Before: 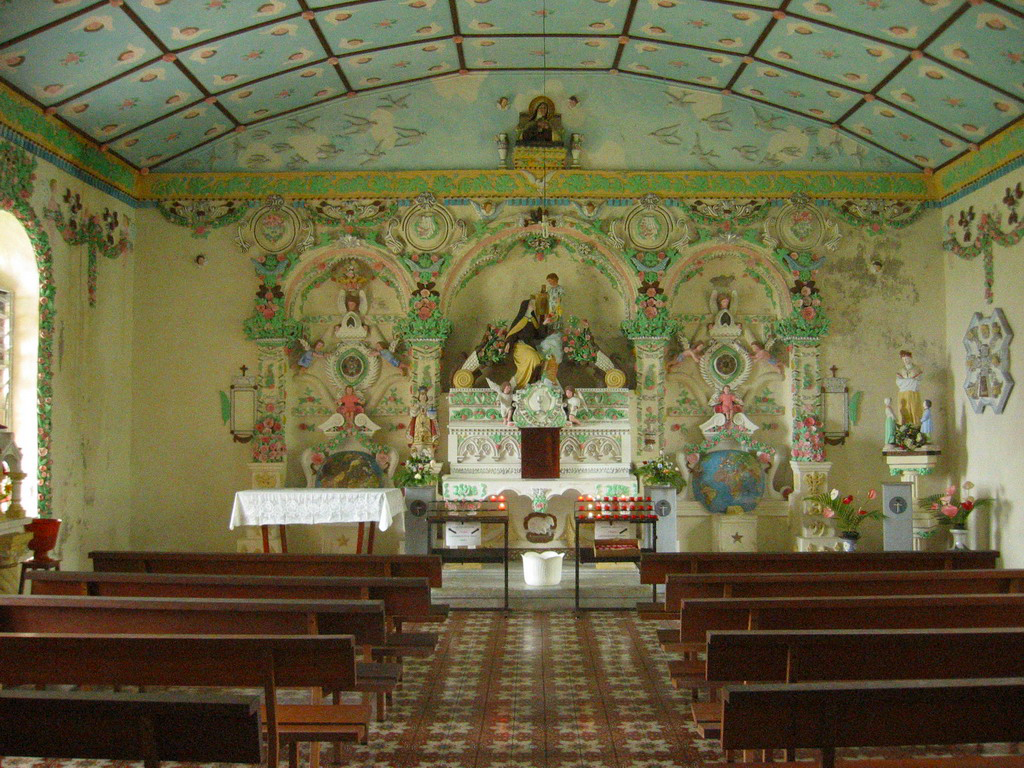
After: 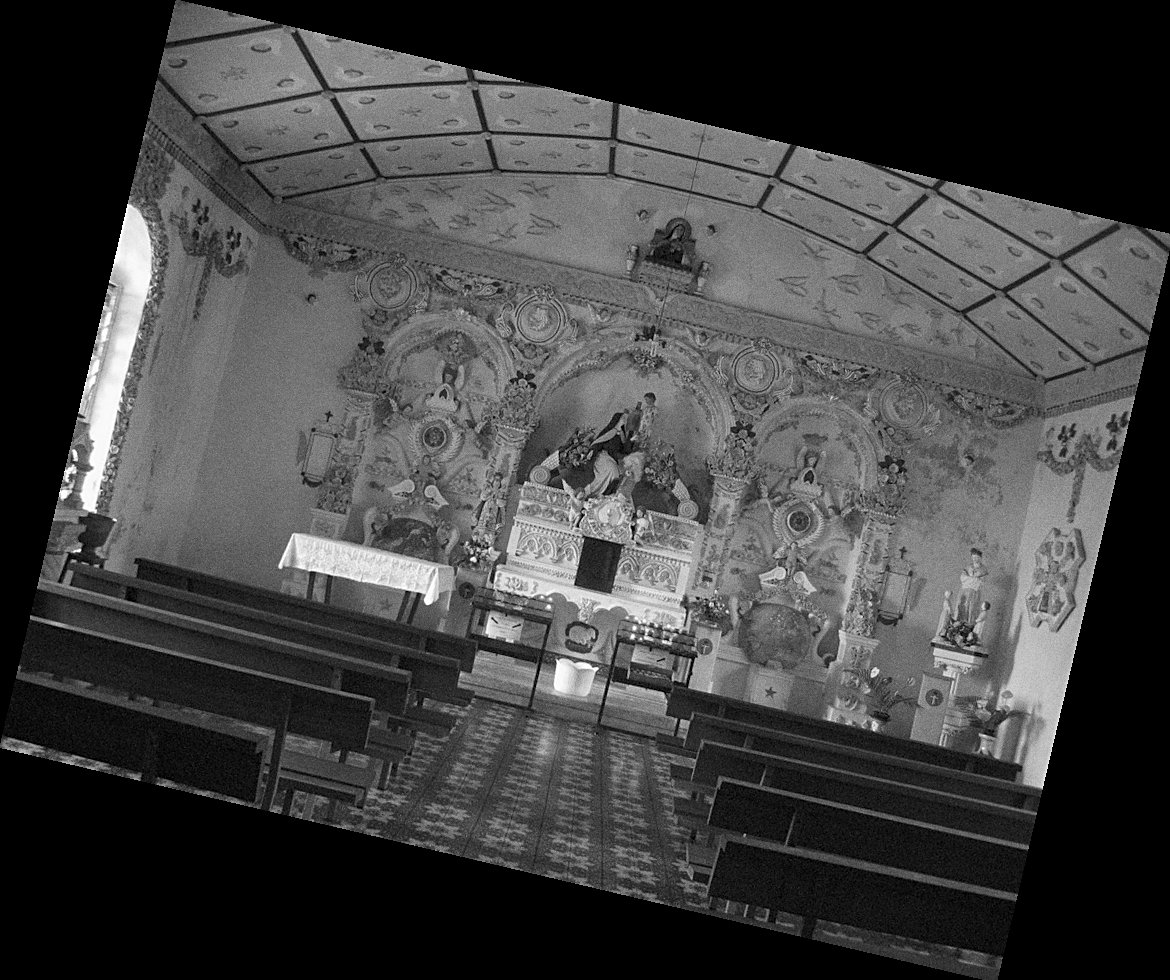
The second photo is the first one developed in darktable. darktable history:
crop: top 0.05%, bottom 0.098%
sharpen: on, module defaults
rotate and perspective: rotation 13.27°, automatic cropping off
grain: coarseness 0.09 ISO
color calibration: output gray [0.267, 0.423, 0.261, 0], illuminant same as pipeline (D50), adaptation none (bypass)
